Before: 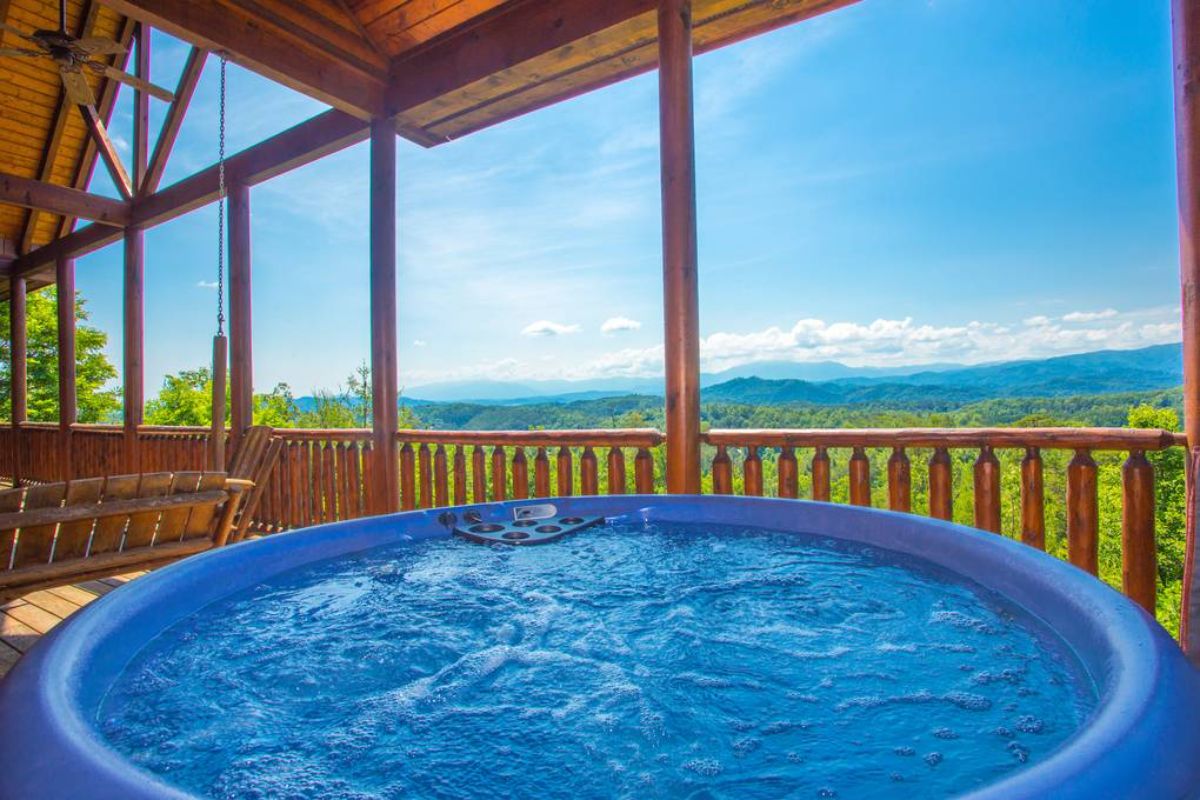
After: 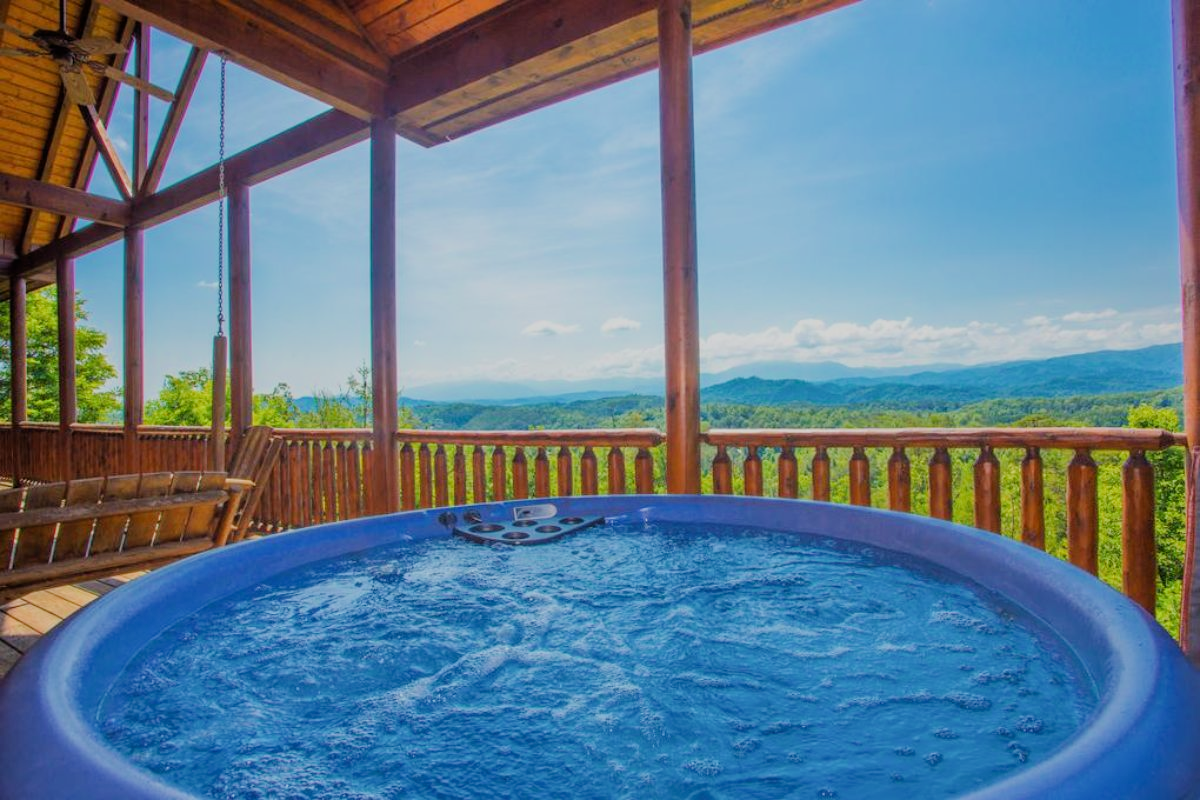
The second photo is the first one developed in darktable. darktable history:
filmic rgb: black relative exposure -7.65 EV, white relative exposure 4.56 EV, hardness 3.61, contrast 0.99
